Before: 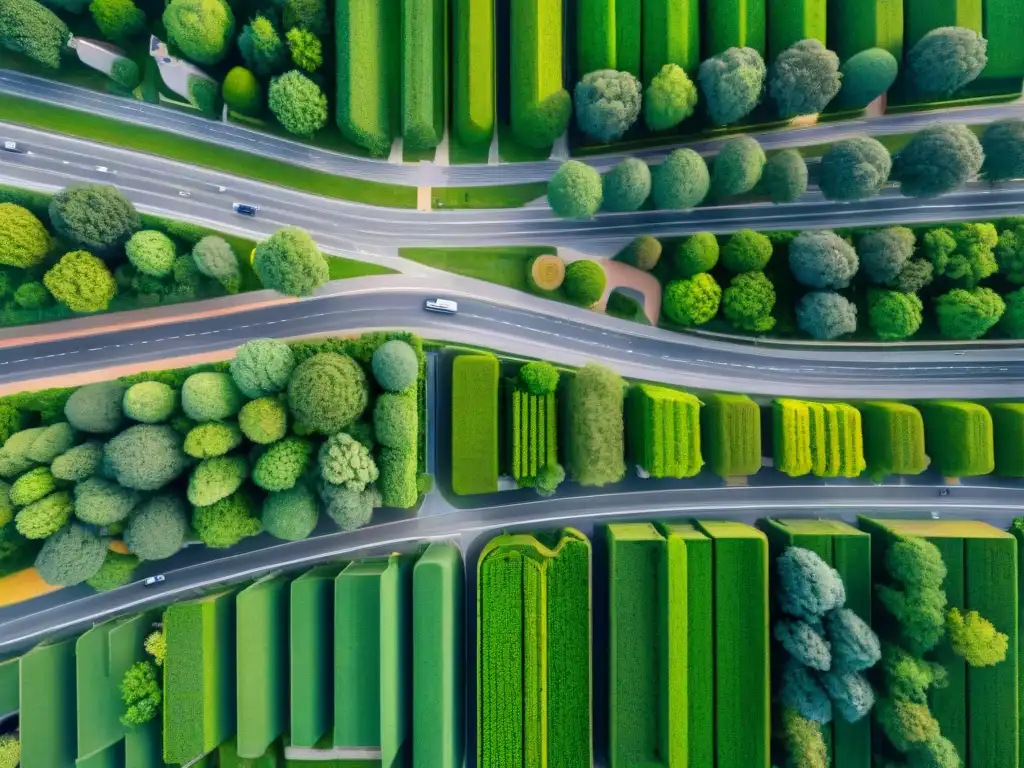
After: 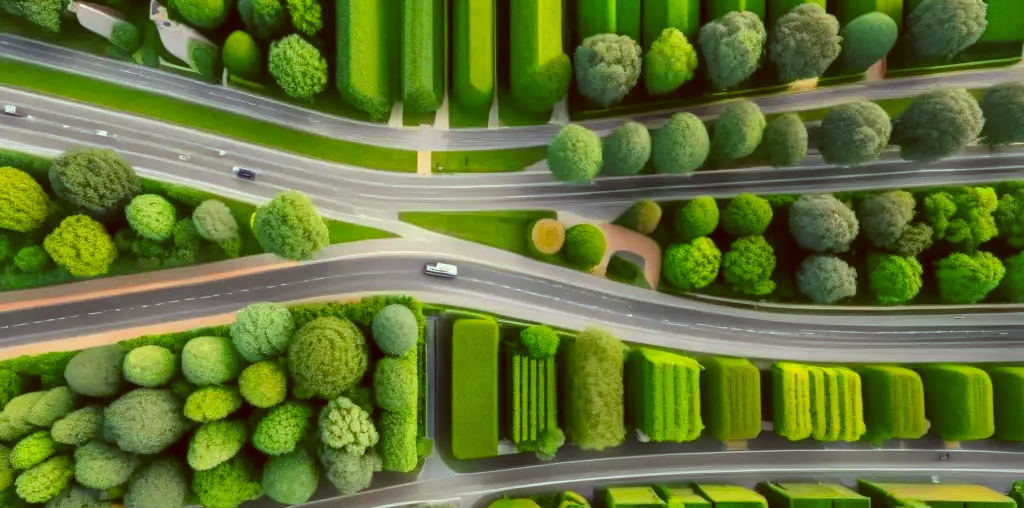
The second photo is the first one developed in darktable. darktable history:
exposure: compensate highlight preservation false
tone equalizer: on, module defaults
color correction: highlights a* -6.23, highlights b* 9.58, shadows a* 10.44, shadows b* 23.63
crop and rotate: top 4.774%, bottom 29.022%
